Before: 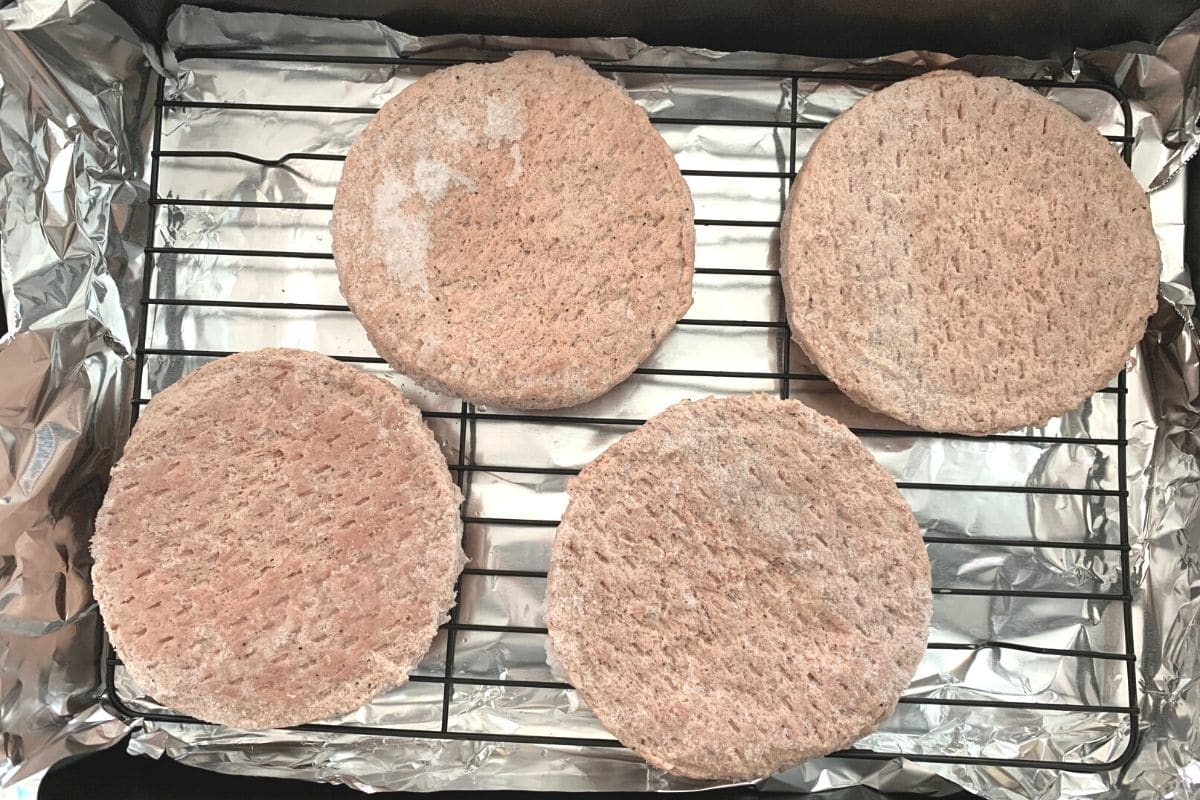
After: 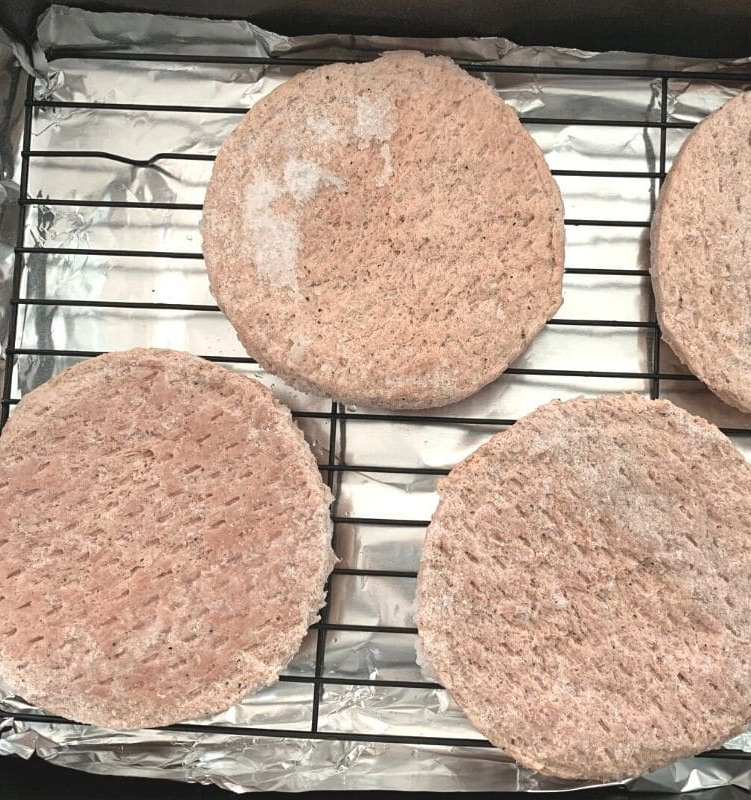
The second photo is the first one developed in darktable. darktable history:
crop: left 10.841%, right 26.5%
